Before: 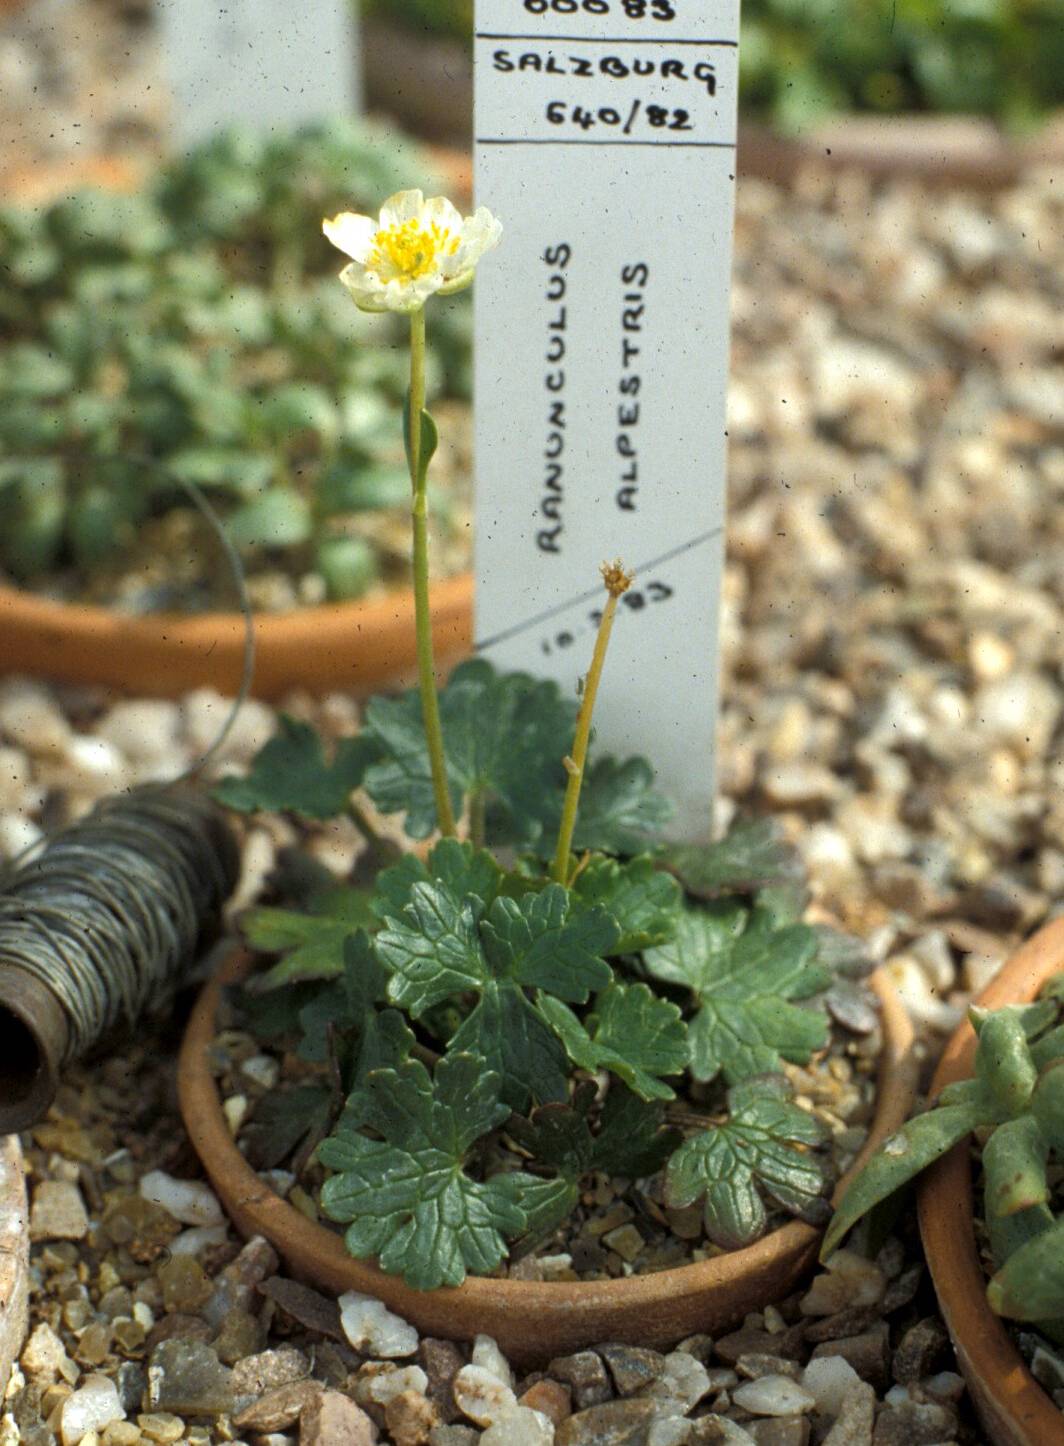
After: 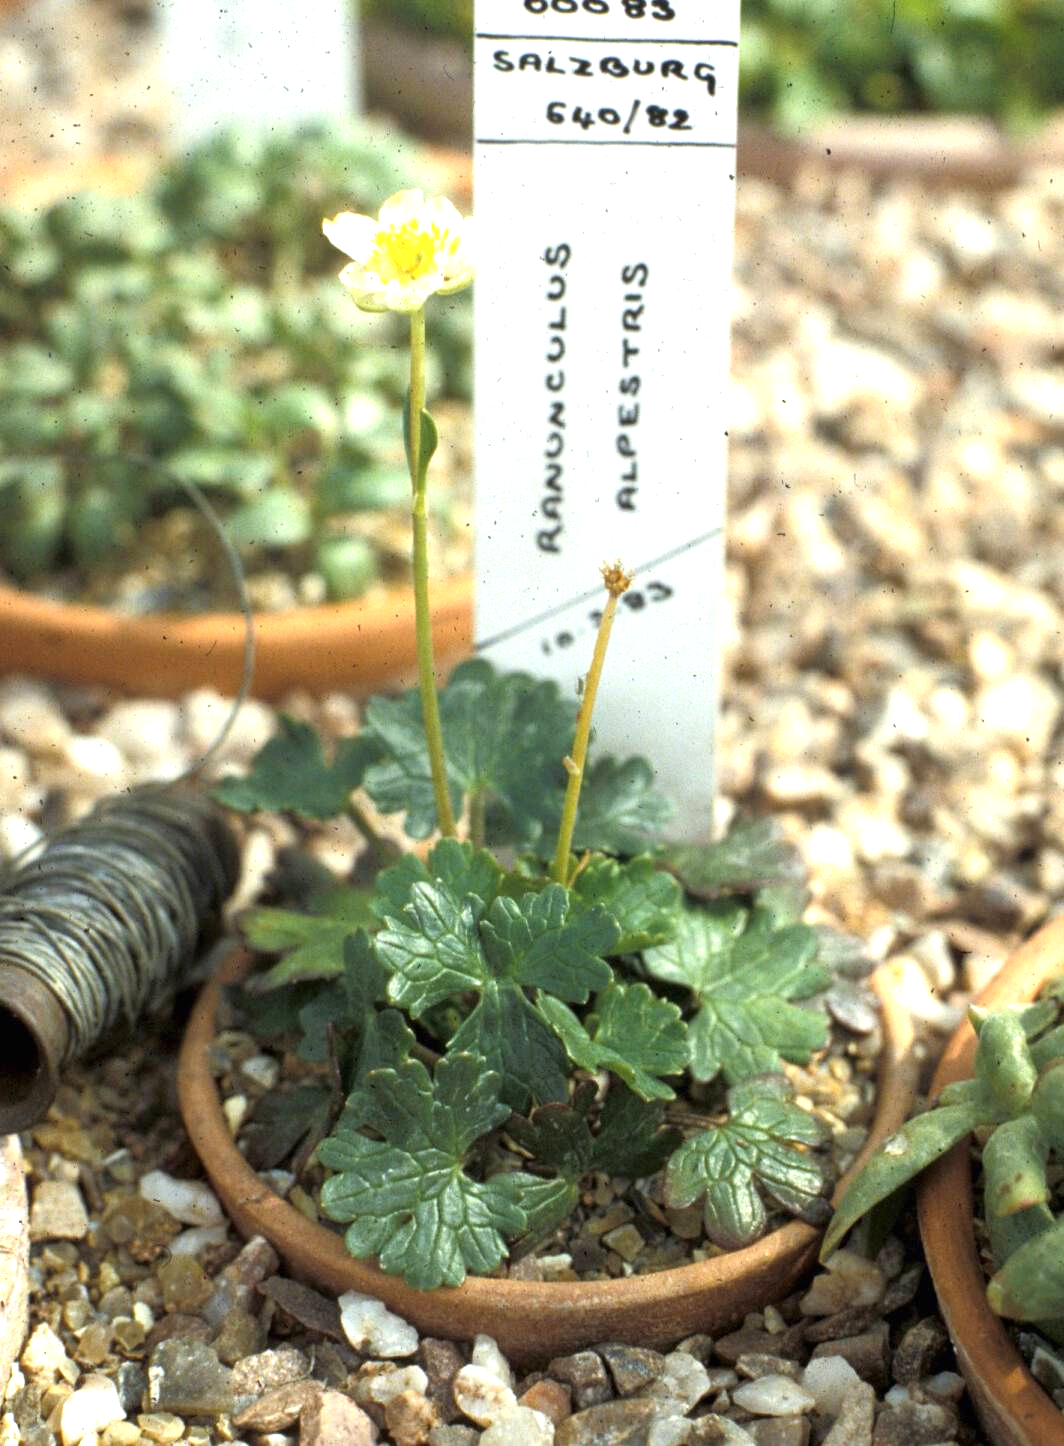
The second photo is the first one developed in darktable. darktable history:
exposure: black level correction 0, exposure 0.9 EV, compensate highlight preservation false
contrast brightness saturation: saturation -0.05
